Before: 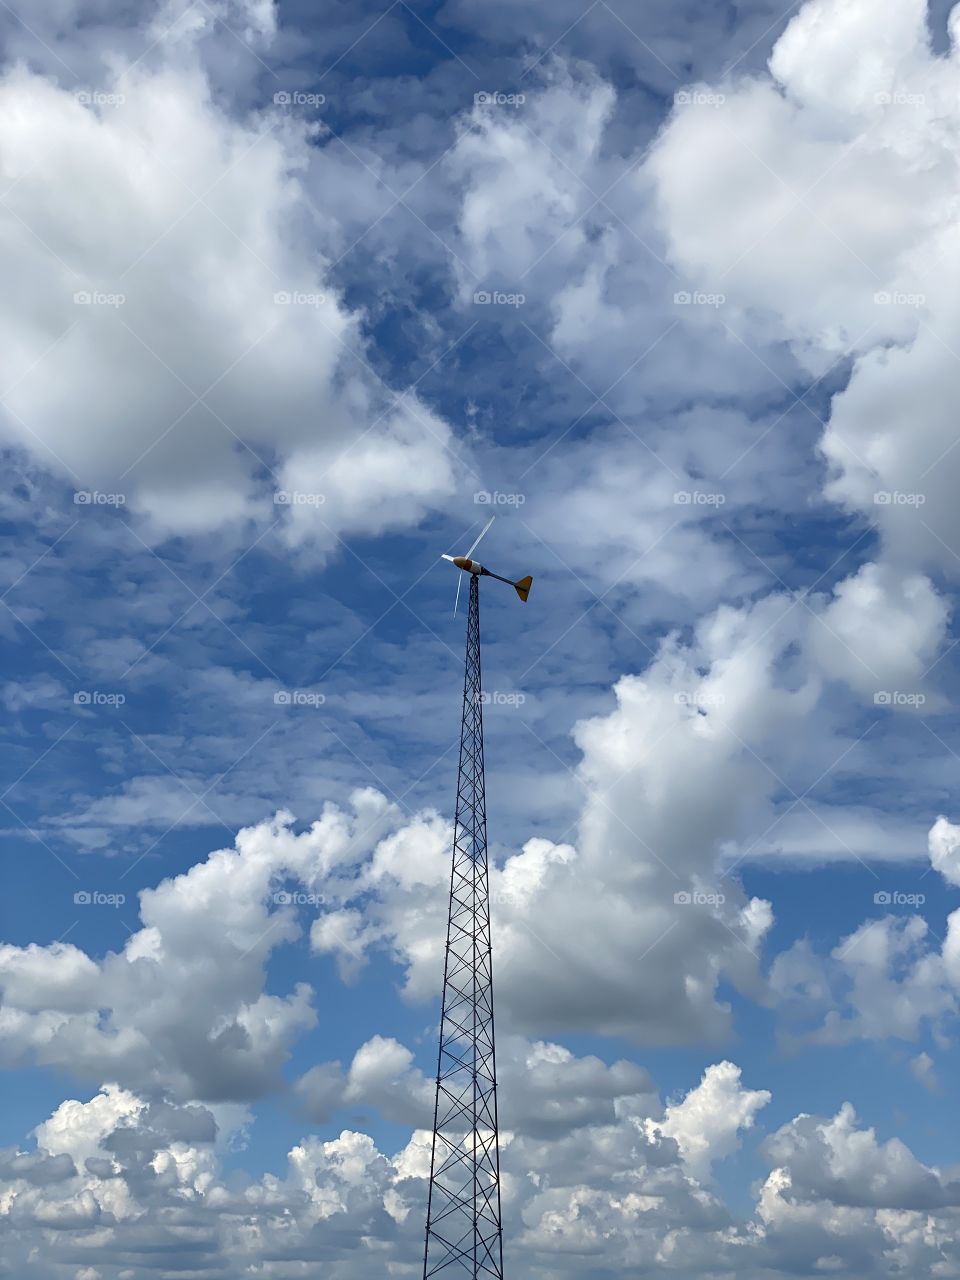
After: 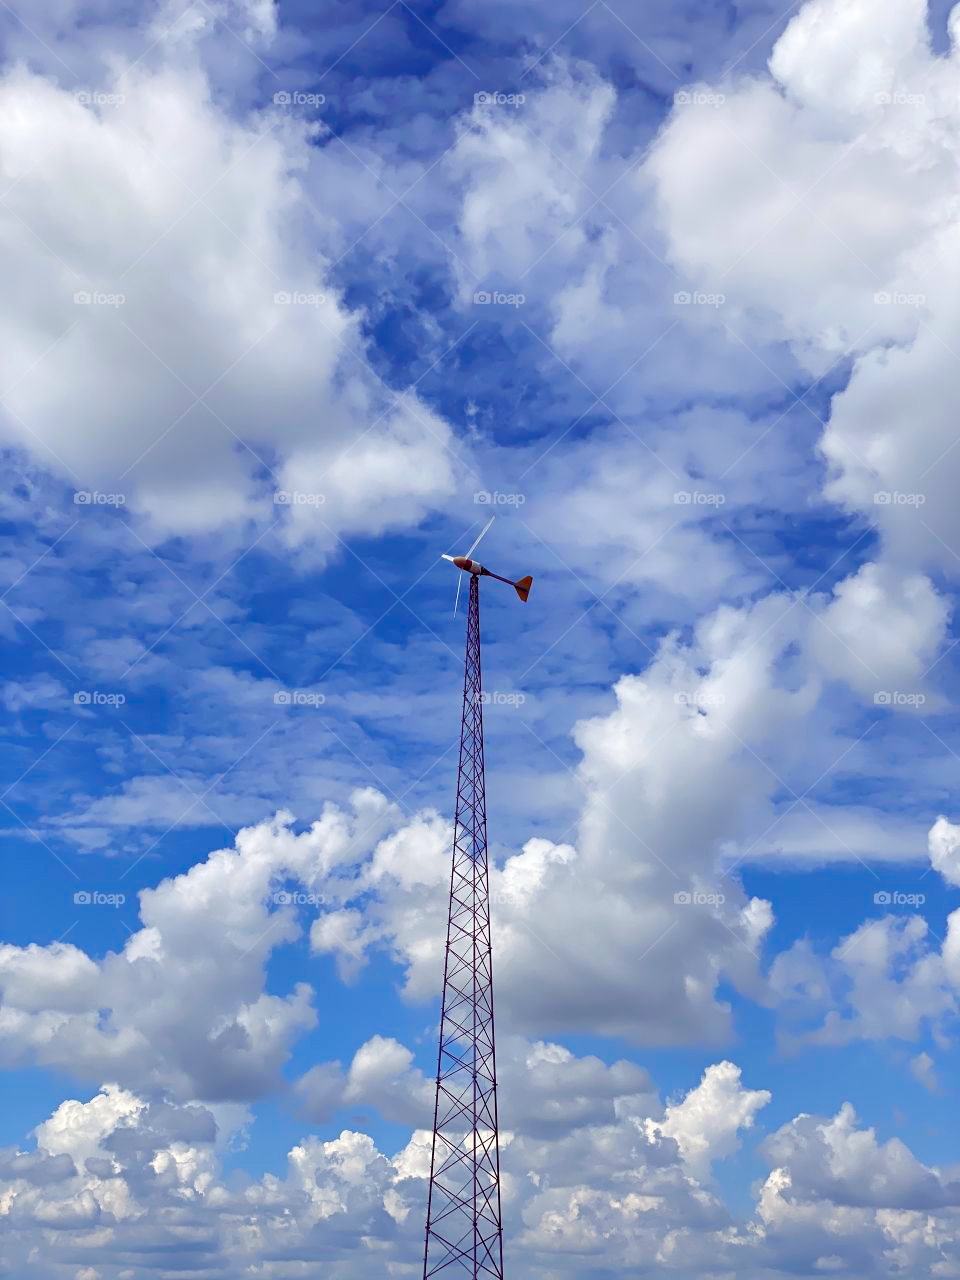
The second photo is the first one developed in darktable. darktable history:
color balance rgb: global offset › chroma 0.278%, global offset › hue 319.96°, perceptual saturation grading › global saturation 24.468%, perceptual saturation grading › highlights -23.665%, perceptual saturation grading › mid-tones 24.352%, perceptual saturation grading › shadows 39.41%, perceptual brilliance grading › mid-tones 9.615%, perceptual brilliance grading › shadows 15.494%, global vibrance 20%
